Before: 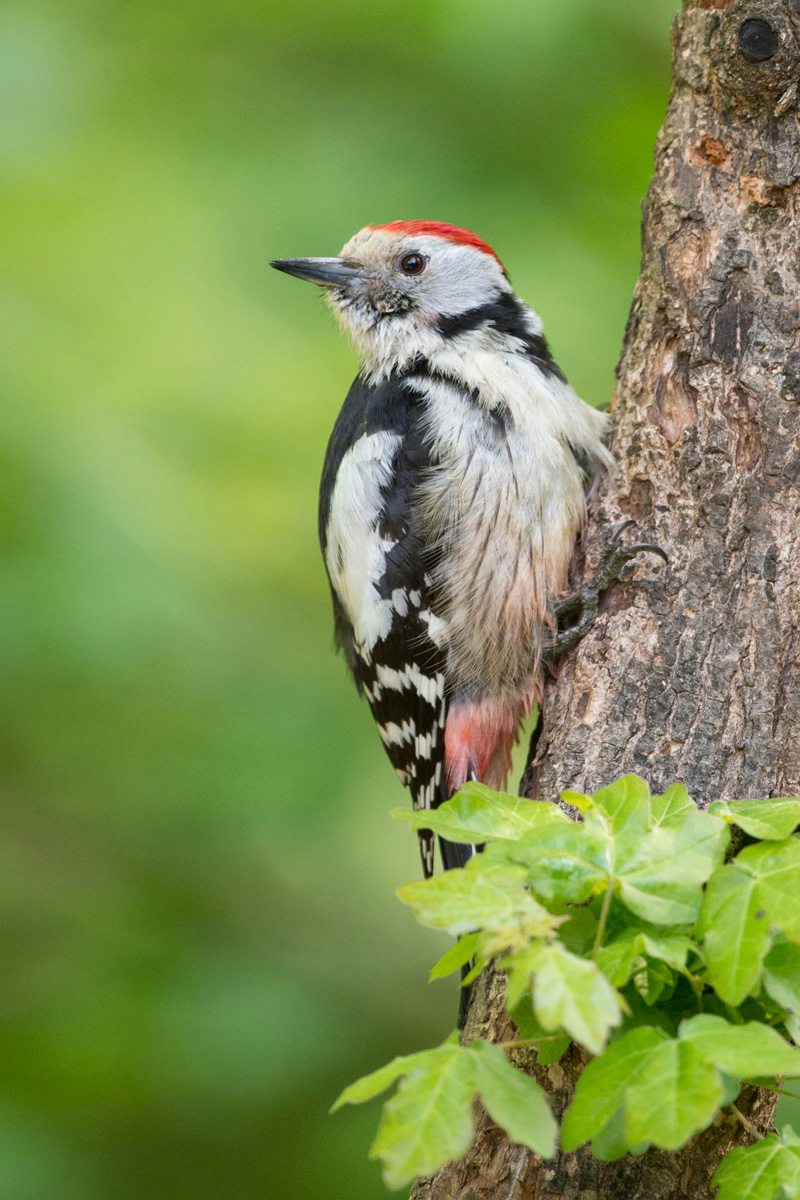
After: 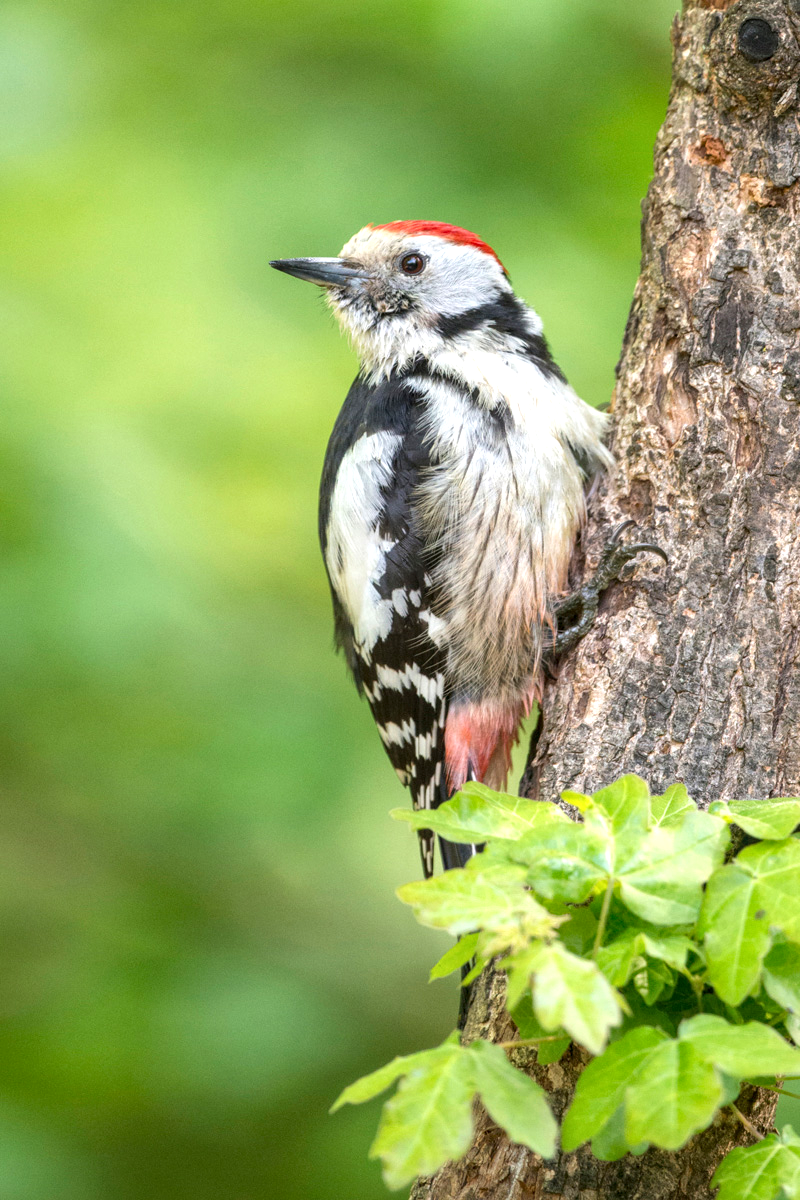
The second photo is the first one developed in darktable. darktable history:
local contrast: on, module defaults
exposure: exposure 0.492 EV, compensate exposure bias true, compensate highlight preservation false
